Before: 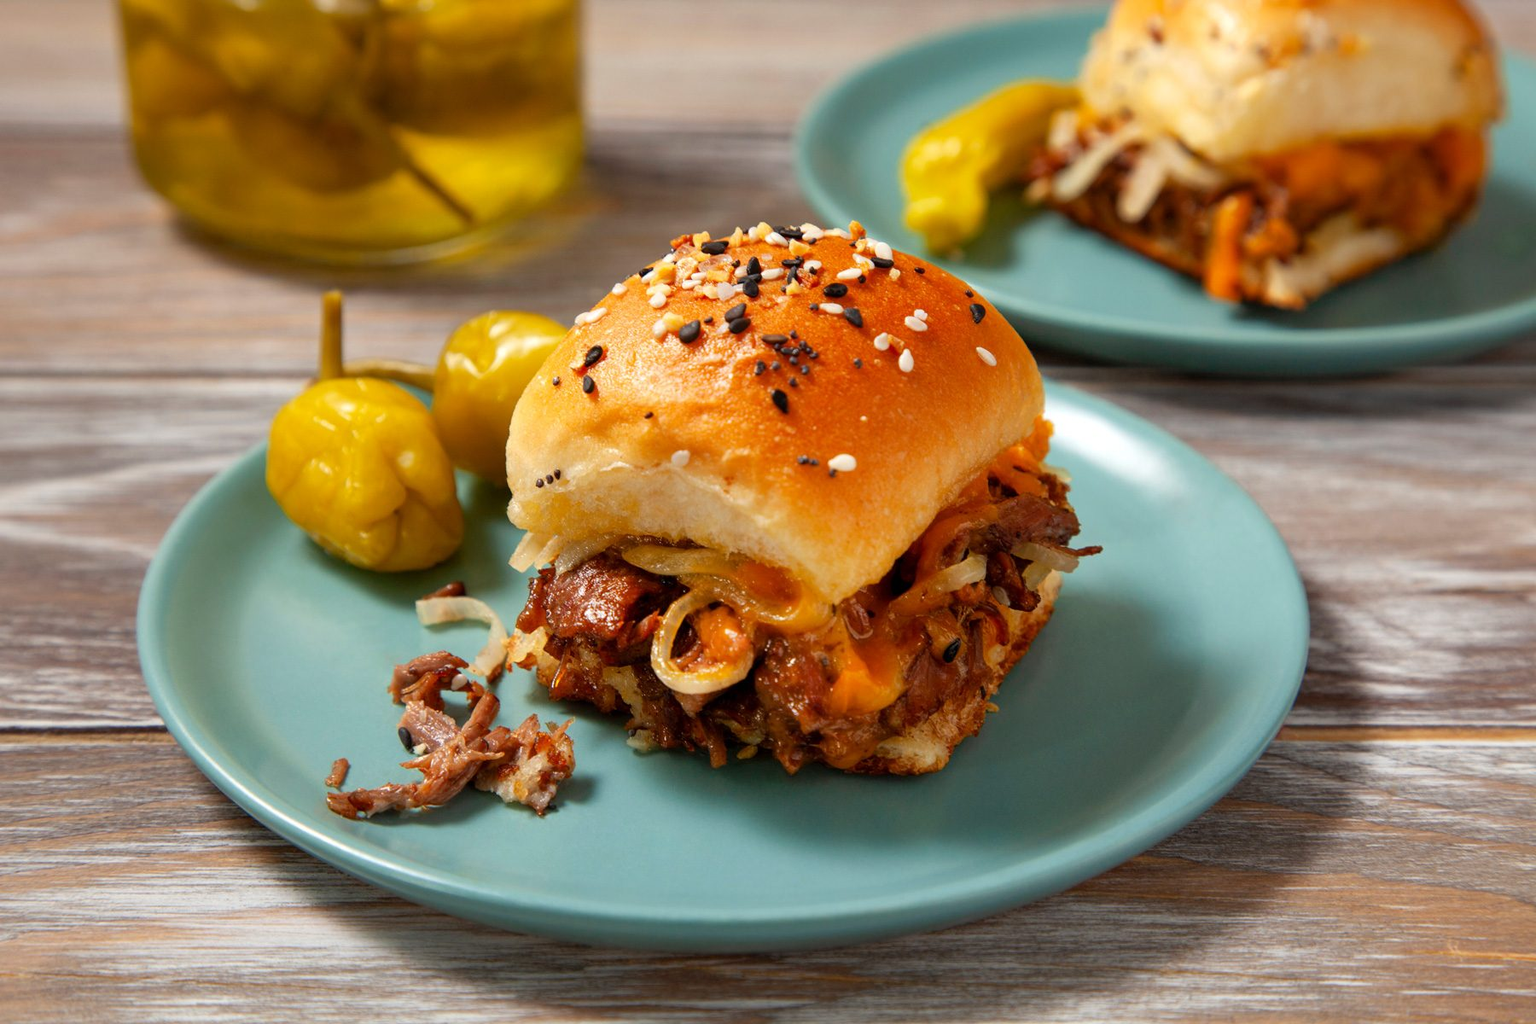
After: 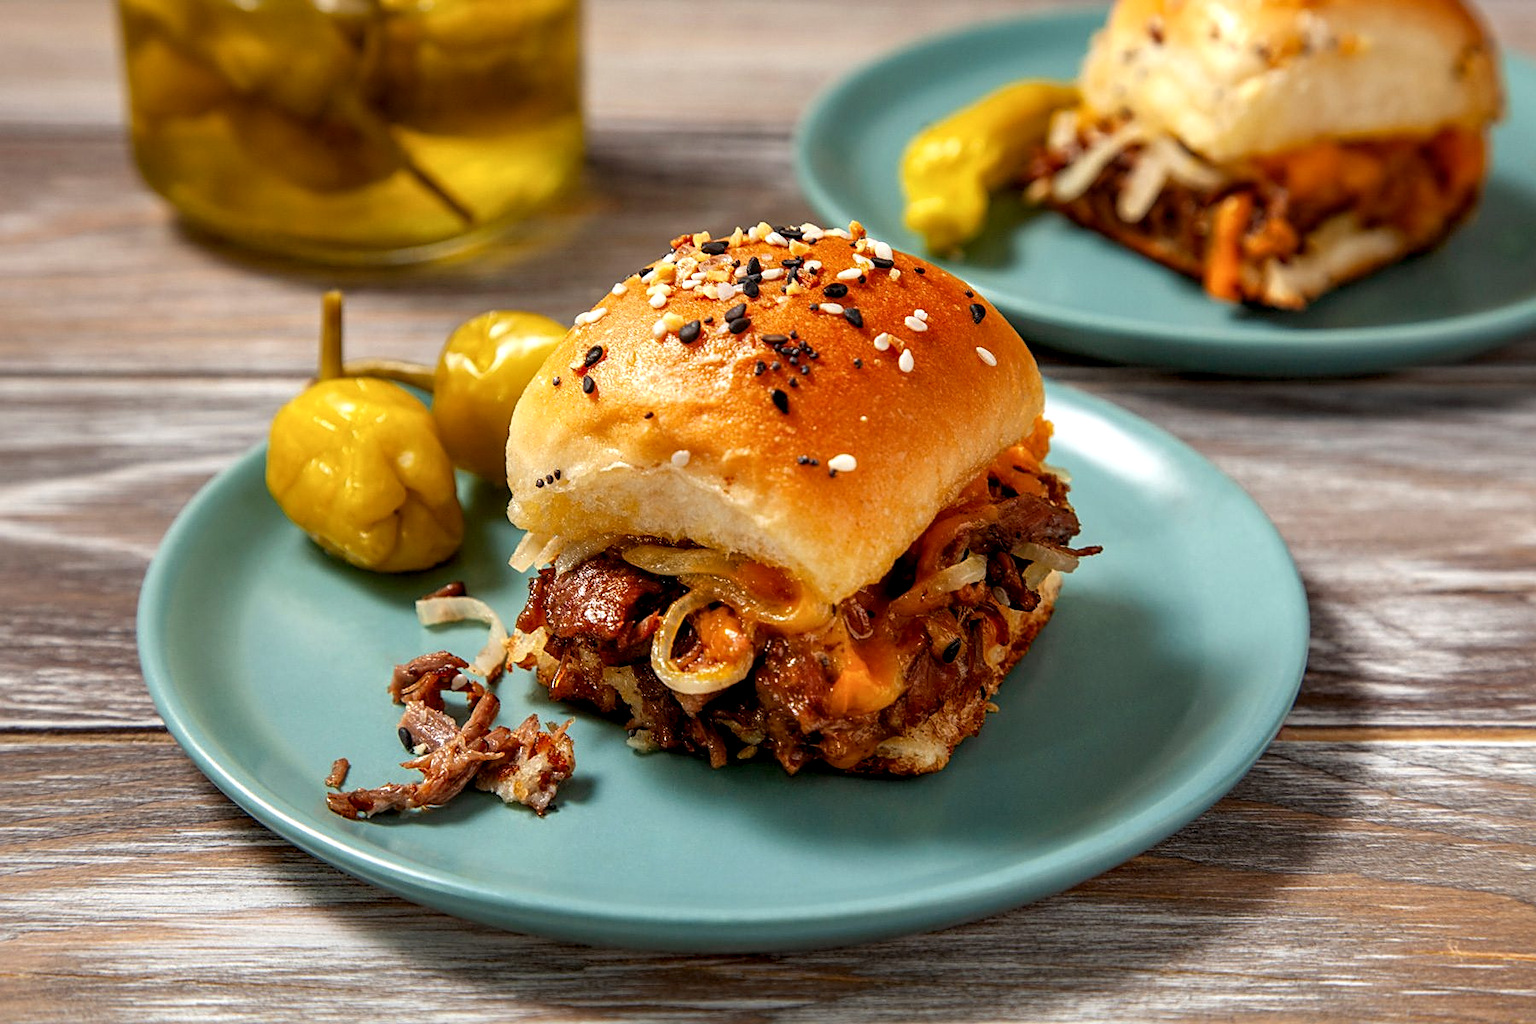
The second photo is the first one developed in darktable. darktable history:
local contrast: detail 142%
sharpen: on, module defaults
